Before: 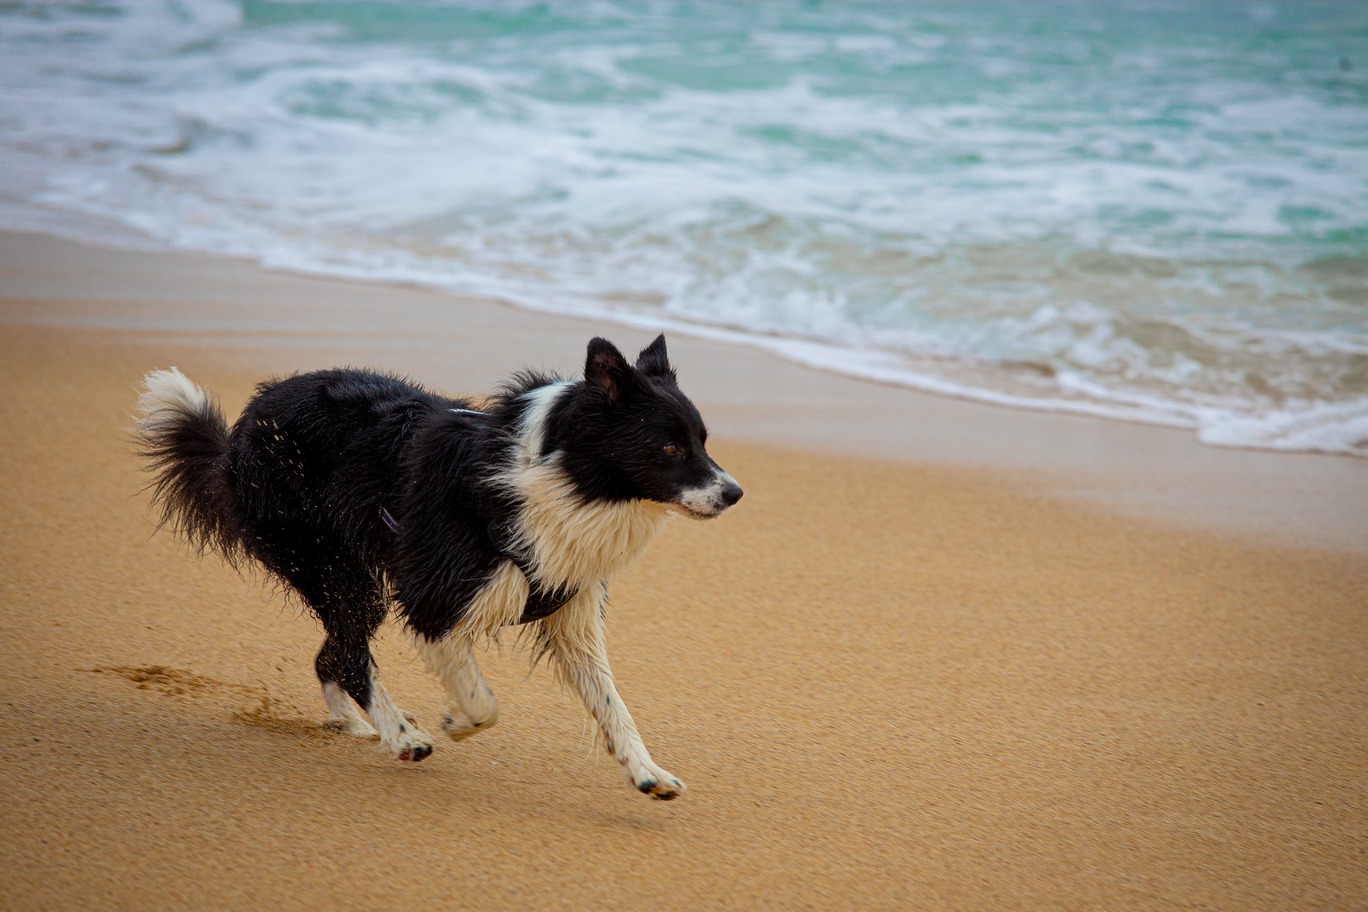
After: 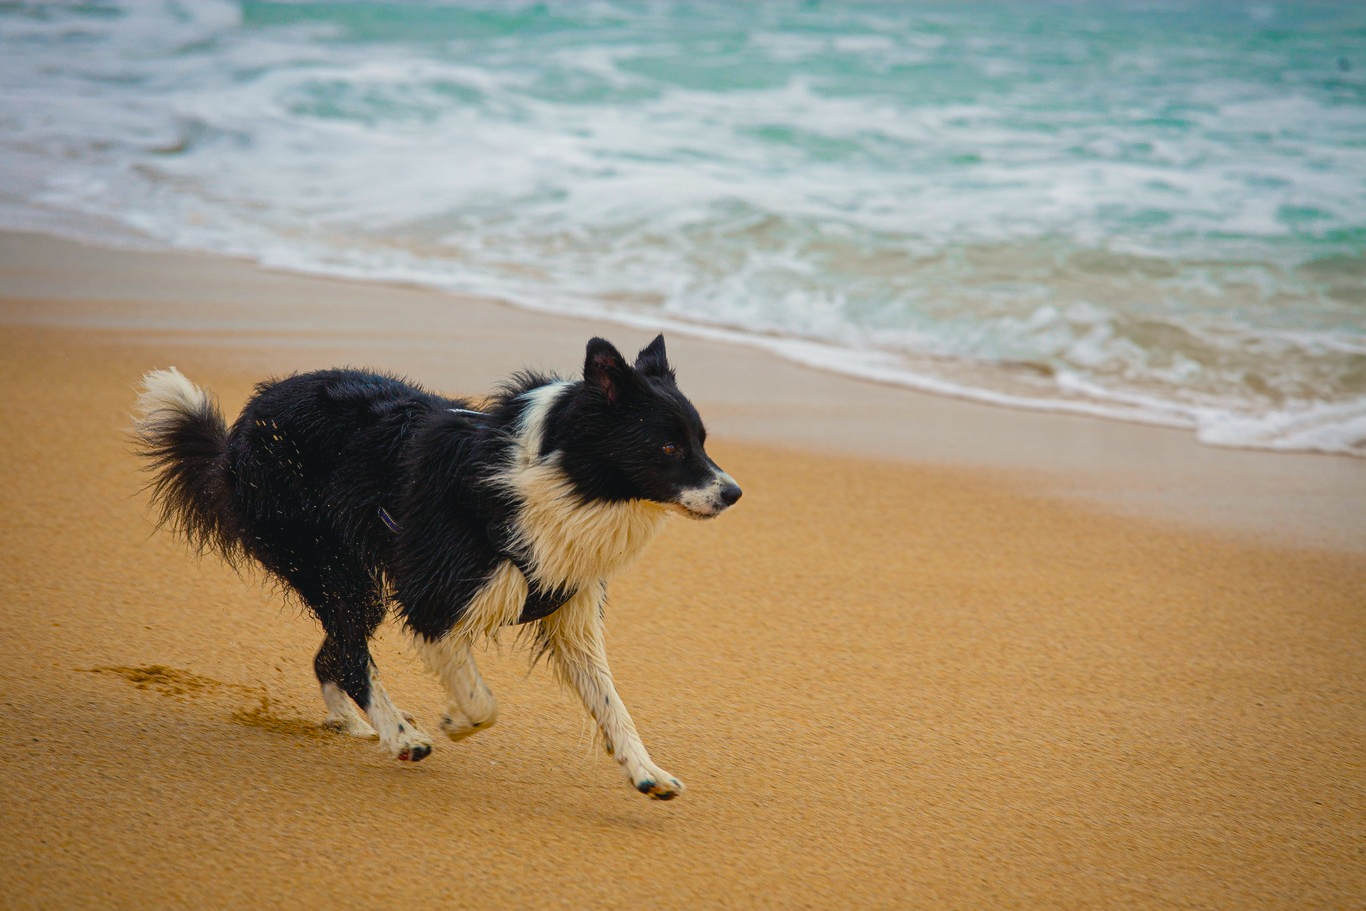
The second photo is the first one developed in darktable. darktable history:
color balance rgb: shadows lift › chroma 2%, shadows lift › hue 219.6°, power › hue 313.2°, highlights gain › chroma 3%, highlights gain › hue 75.6°, global offset › luminance 0.5%, perceptual saturation grading › global saturation 15.33%, perceptual saturation grading › highlights -19.33%, perceptual saturation grading › shadows 20%, global vibrance 20%
crop and rotate: left 0.126%
